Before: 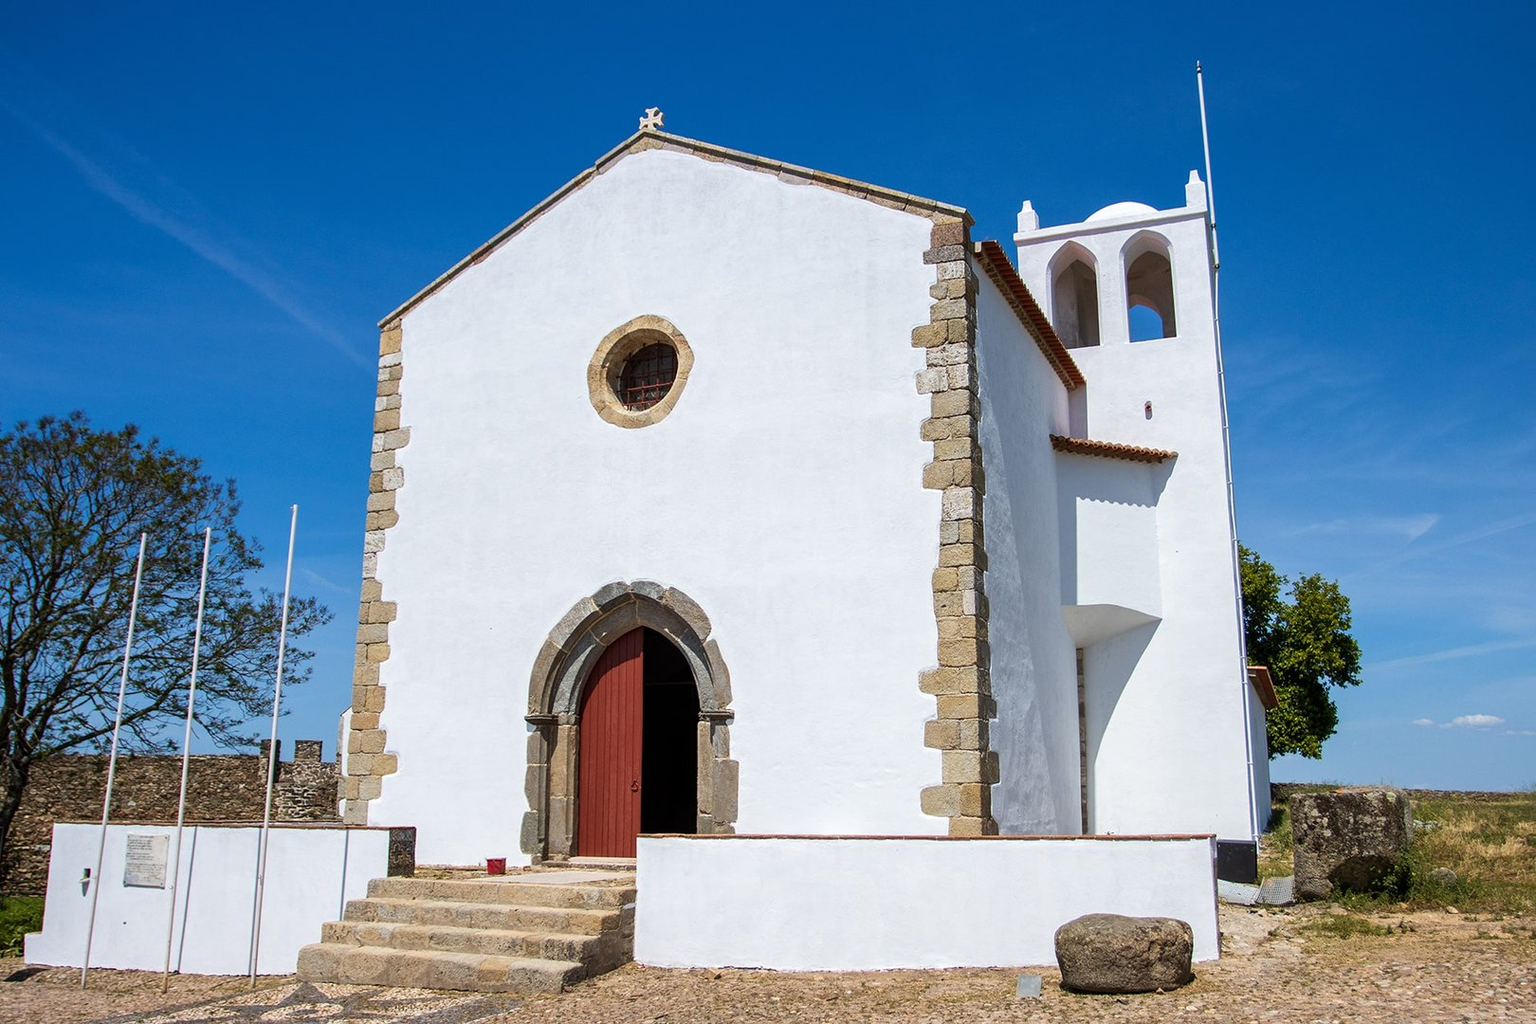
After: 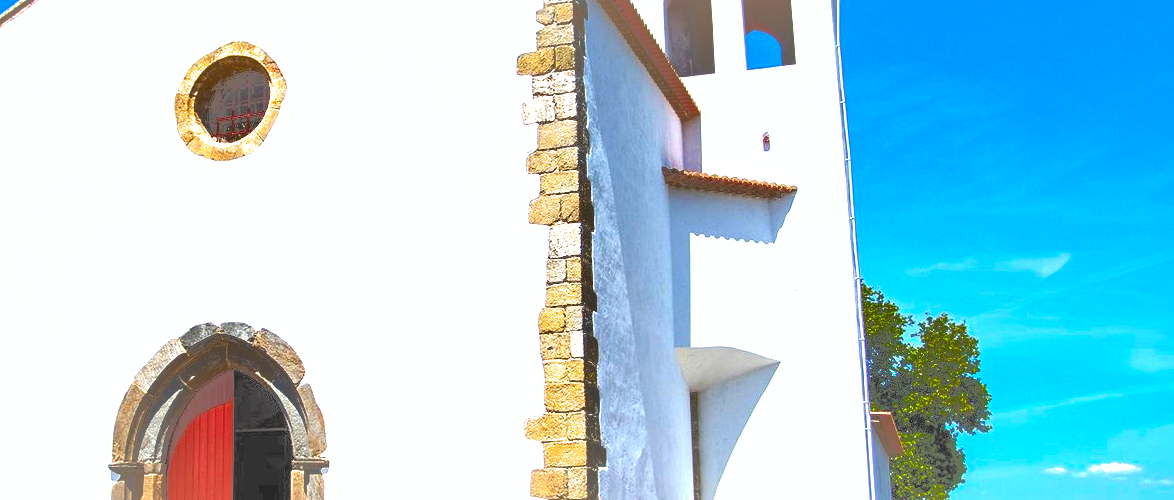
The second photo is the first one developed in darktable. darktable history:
contrast brightness saturation: brightness 0.99
exposure: black level correction 0, exposure 1.095 EV, compensate highlight preservation false
shadows and highlights: shadows -19.31, highlights -73.29
crop and rotate: left 27.509%, top 27.034%, bottom 26.601%
